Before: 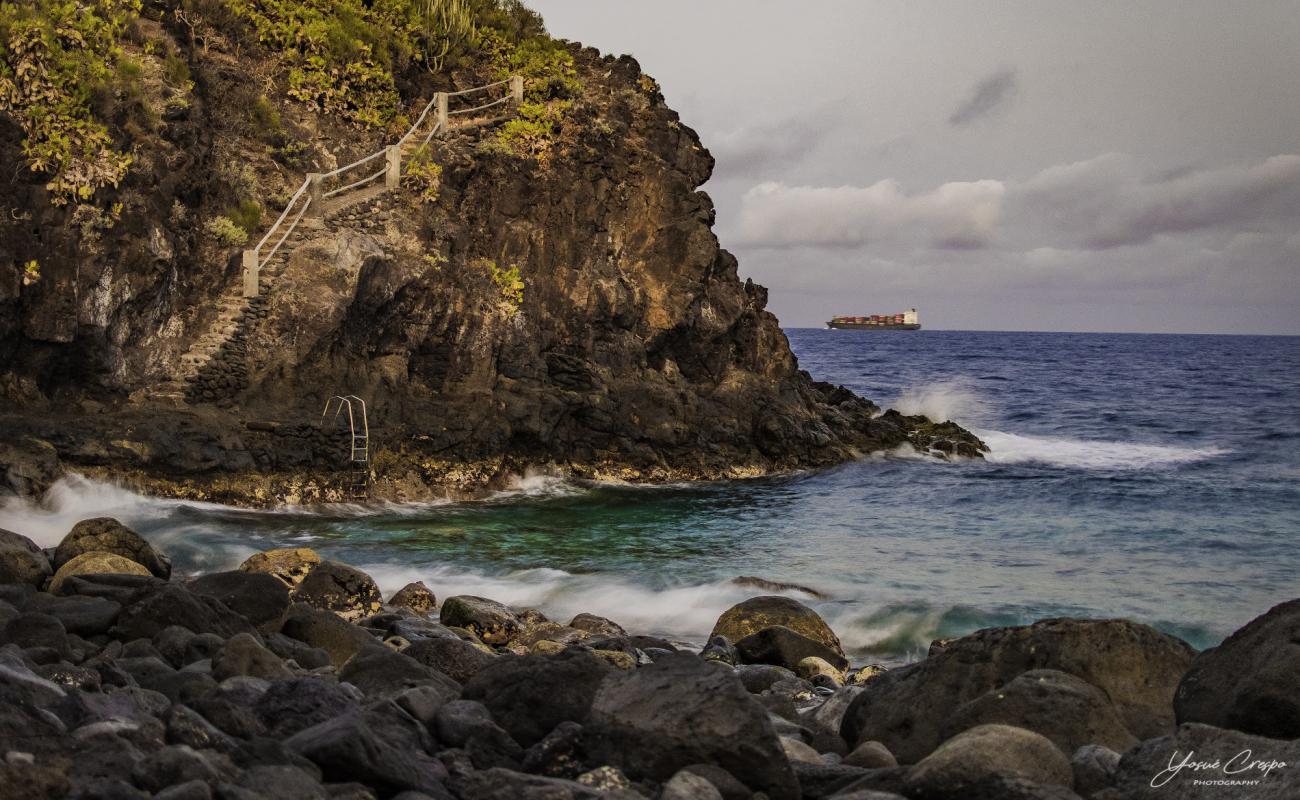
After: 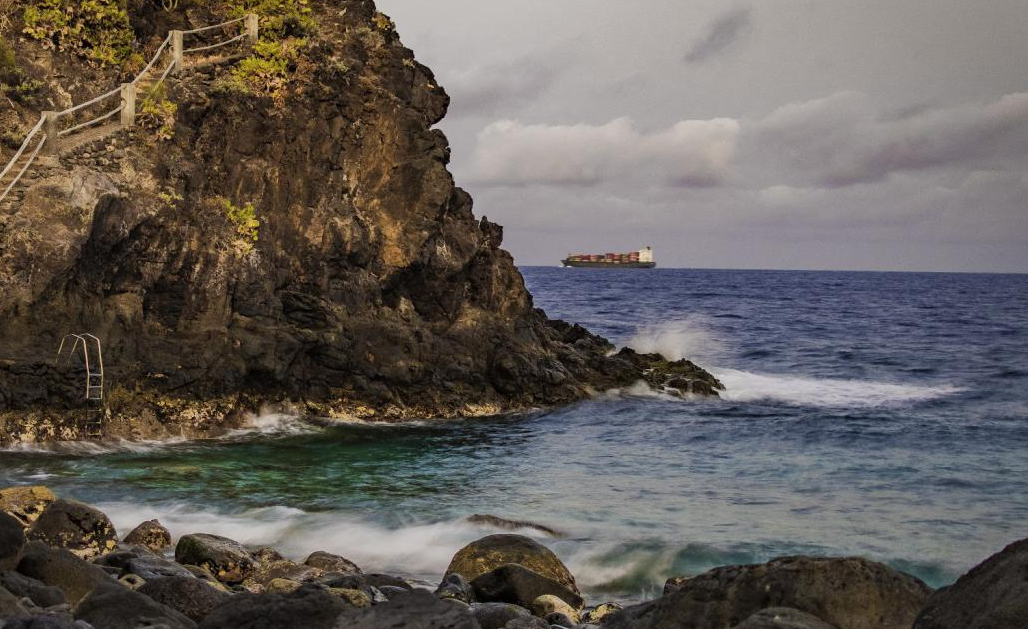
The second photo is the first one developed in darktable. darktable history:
crop and rotate: left 20.439%, top 7.857%, right 0.439%, bottom 13.399%
